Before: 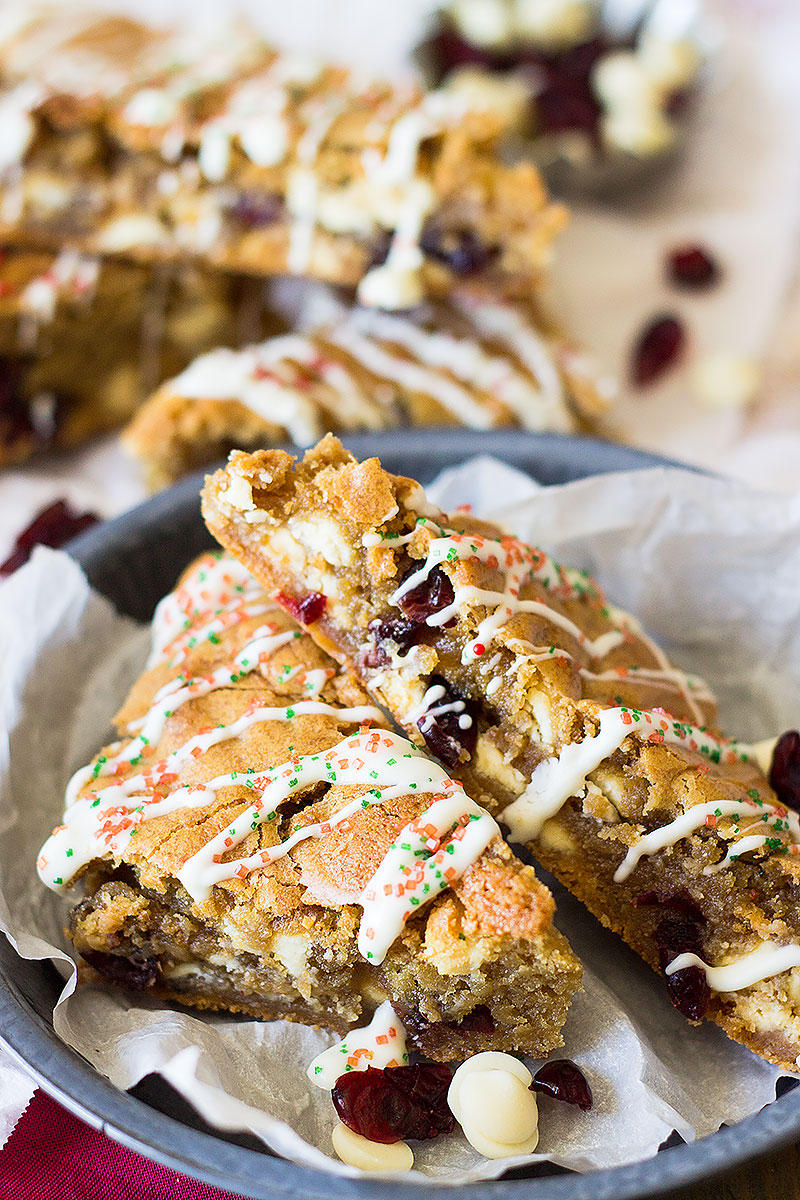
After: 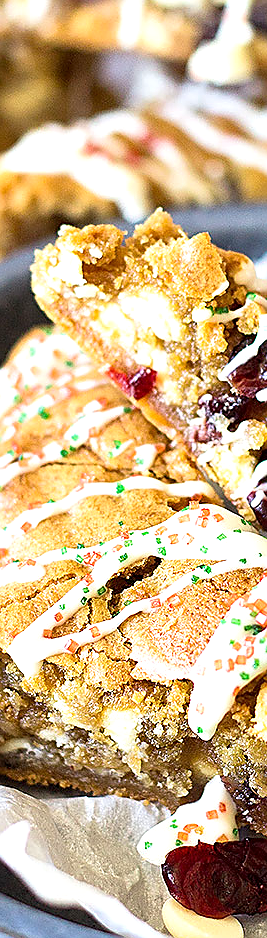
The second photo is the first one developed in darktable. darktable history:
exposure: black level correction 0.001, exposure 0.499 EV, compensate highlight preservation false
sharpen: on, module defaults
crop and rotate: left 21.326%, top 18.818%, right 45.19%, bottom 3.004%
